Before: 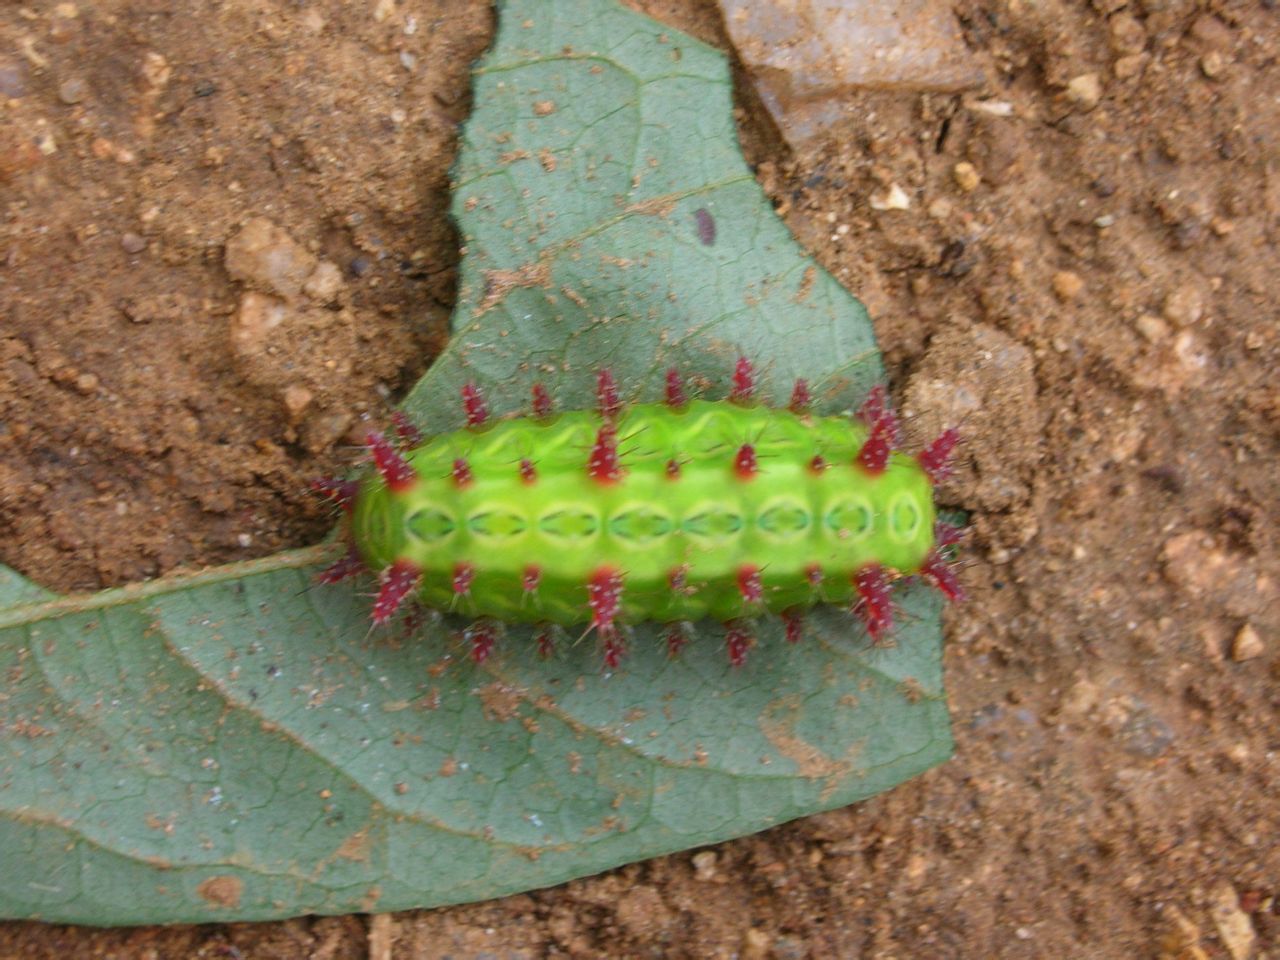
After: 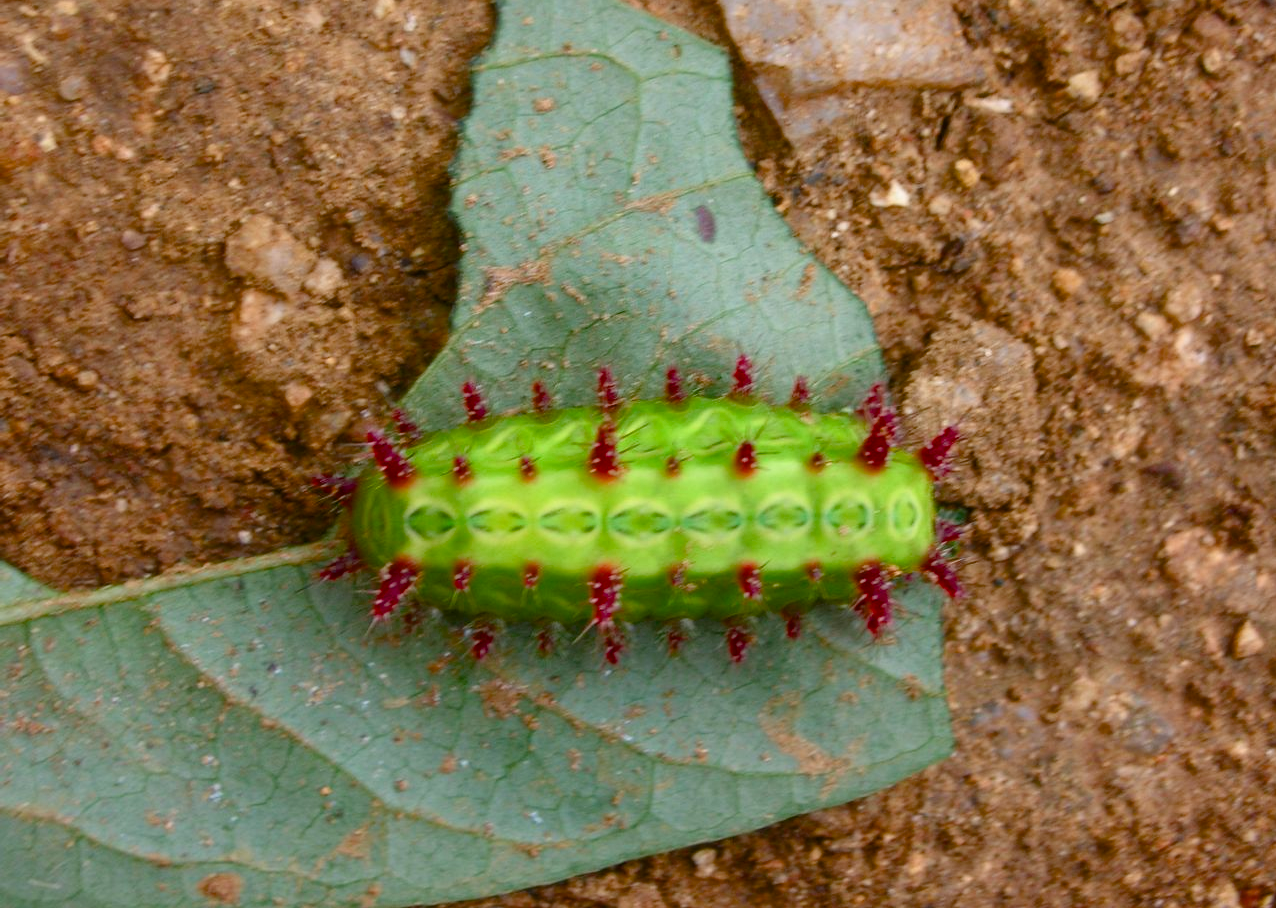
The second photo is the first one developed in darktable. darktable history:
crop: top 0.391%, right 0.261%, bottom 5.006%
color balance rgb: perceptual saturation grading › global saturation 20%, perceptual saturation grading › highlights -25.495%, perceptual saturation grading › shadows 24.65%, global vibrance 6.867%, saturation formula JzAzBz (2021)
